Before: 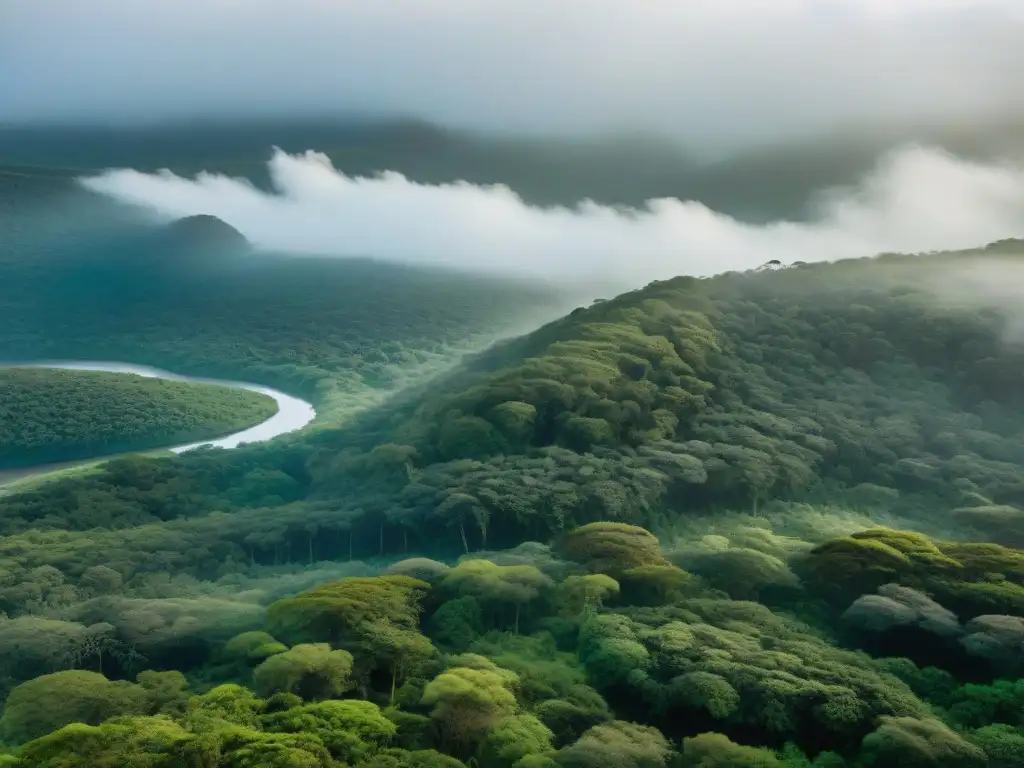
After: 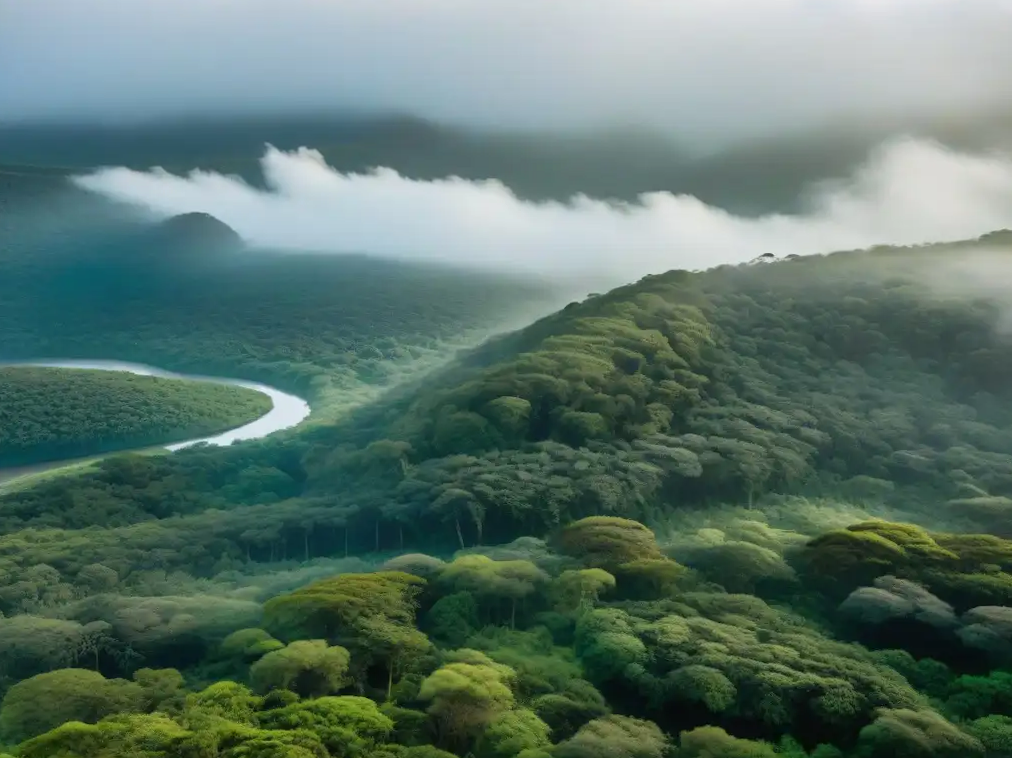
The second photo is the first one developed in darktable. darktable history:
tone equalizer: on, module defaults
rotate and perspective: rotation -0.45°, automatic cropping original format, crop left 0.008, crop right 0.992, crop top 0.012, crop bottom 0.988
